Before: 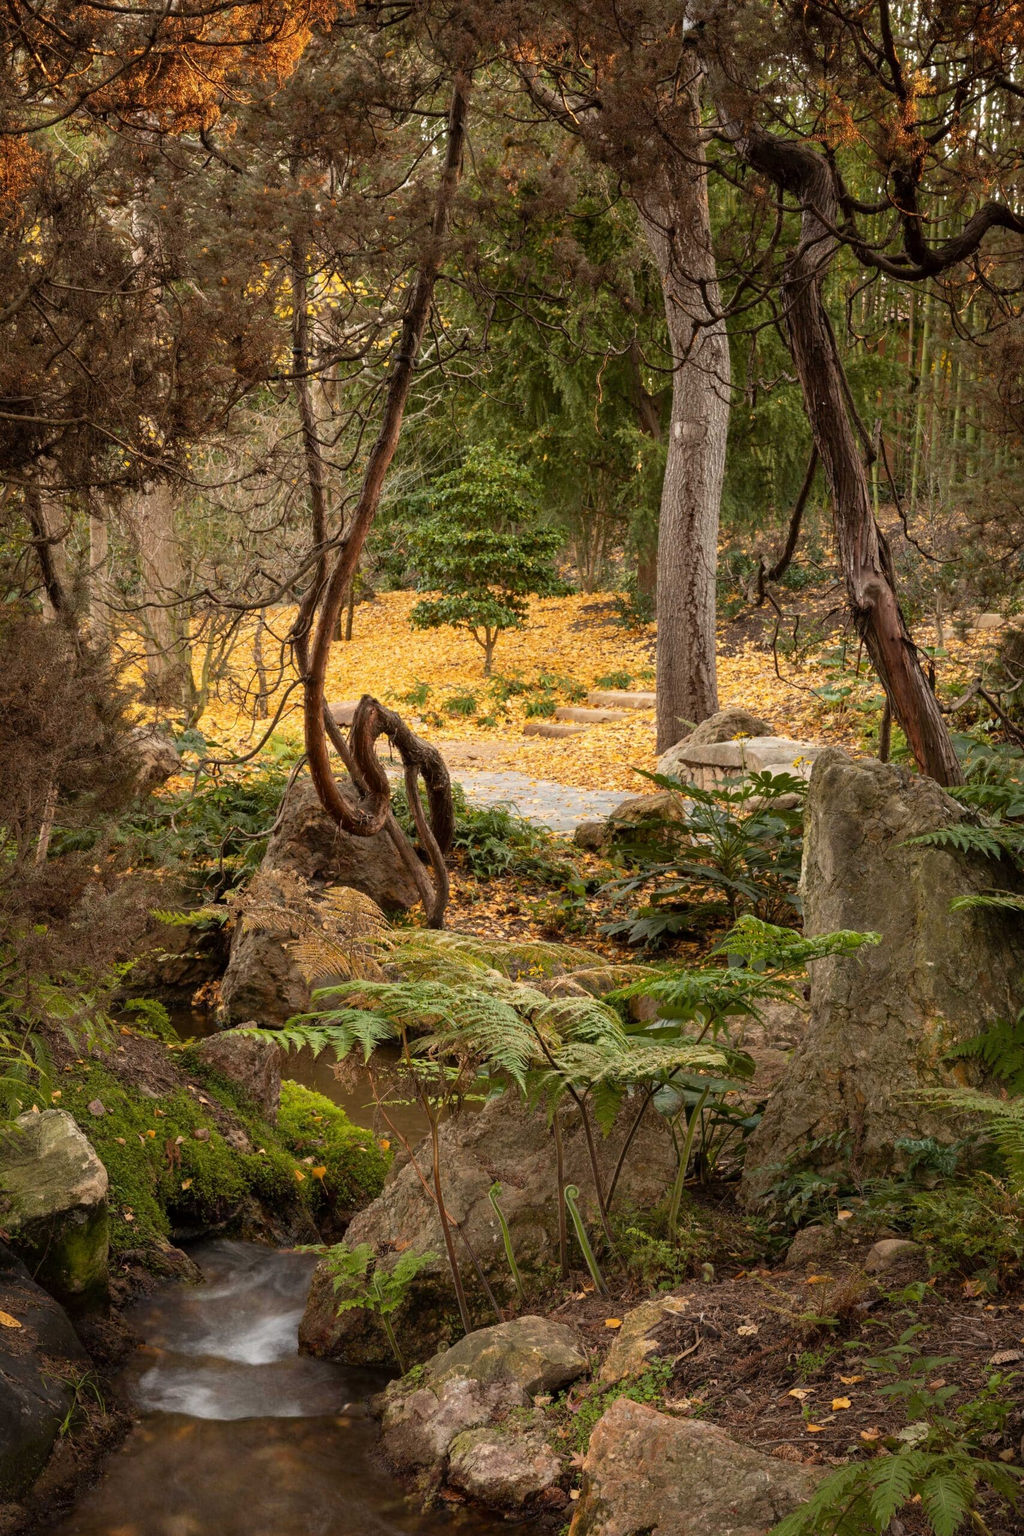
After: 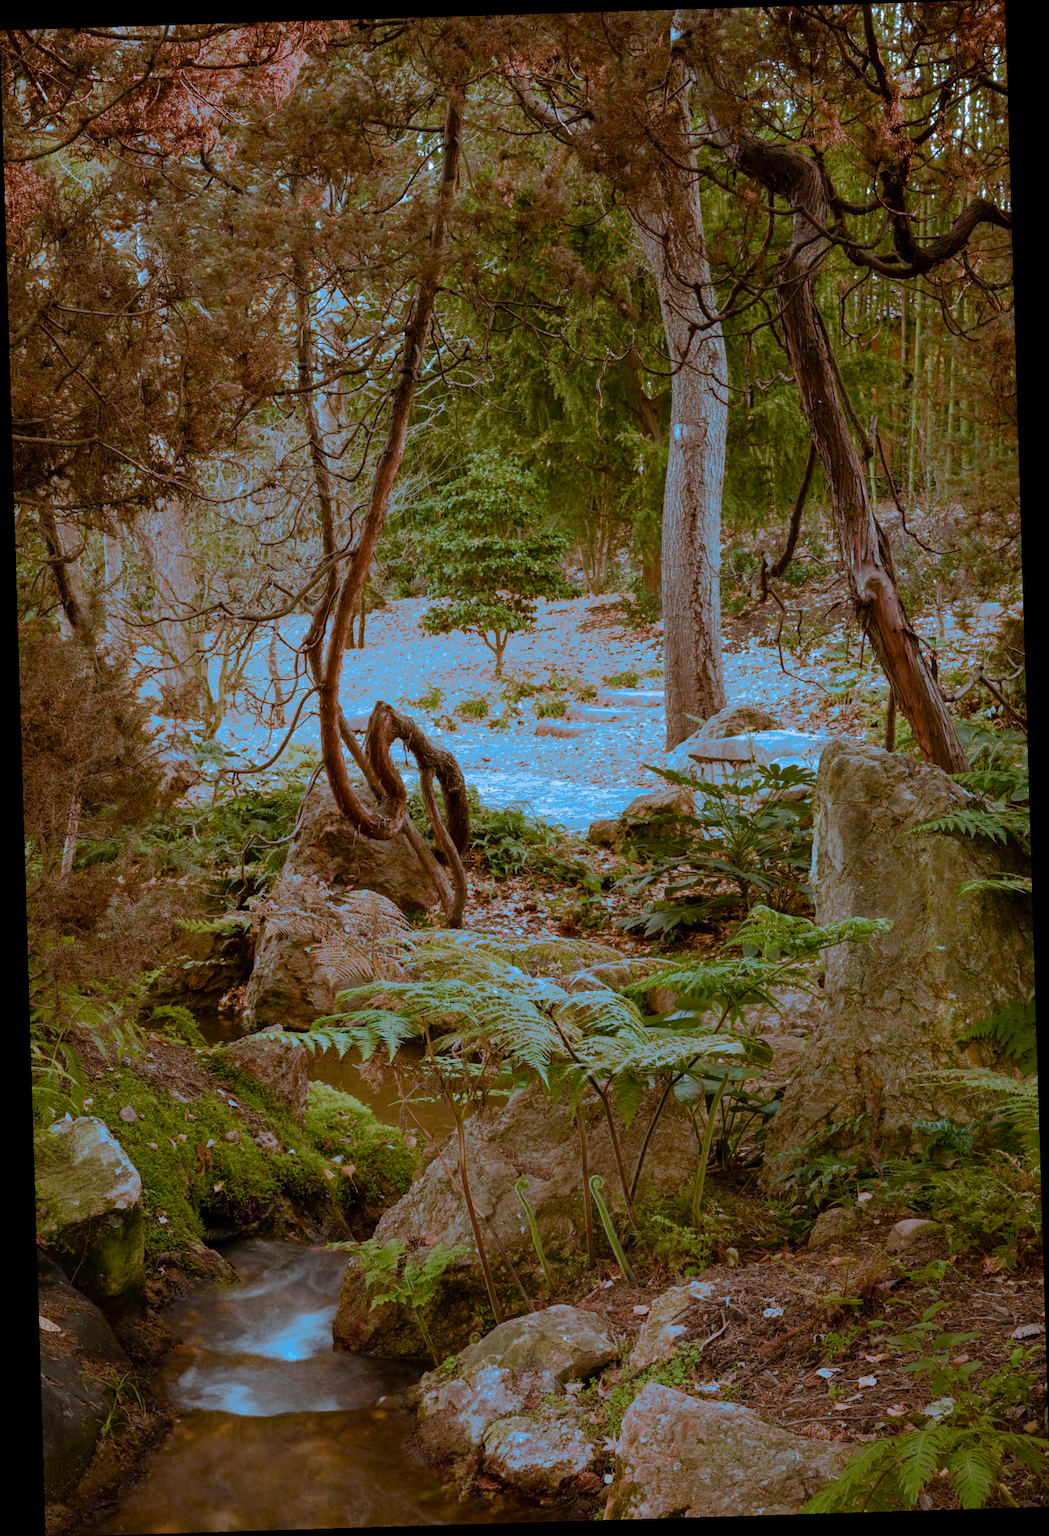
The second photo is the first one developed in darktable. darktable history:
white balance: emerald 1
rotate and perspective: rotation -1.75°, automatic cropping off
split-toning: shadows › hue 220°, shadows › saturation 0.64, highlights › hue 220°, highlights › saturation 0.64, balance 0, compress 5.22%
color balance rgb: perceptual saturation grading › global saturation 20%, perceptual saturation grading › highlights -25%, perceptual saturation grading › shadows 50%
